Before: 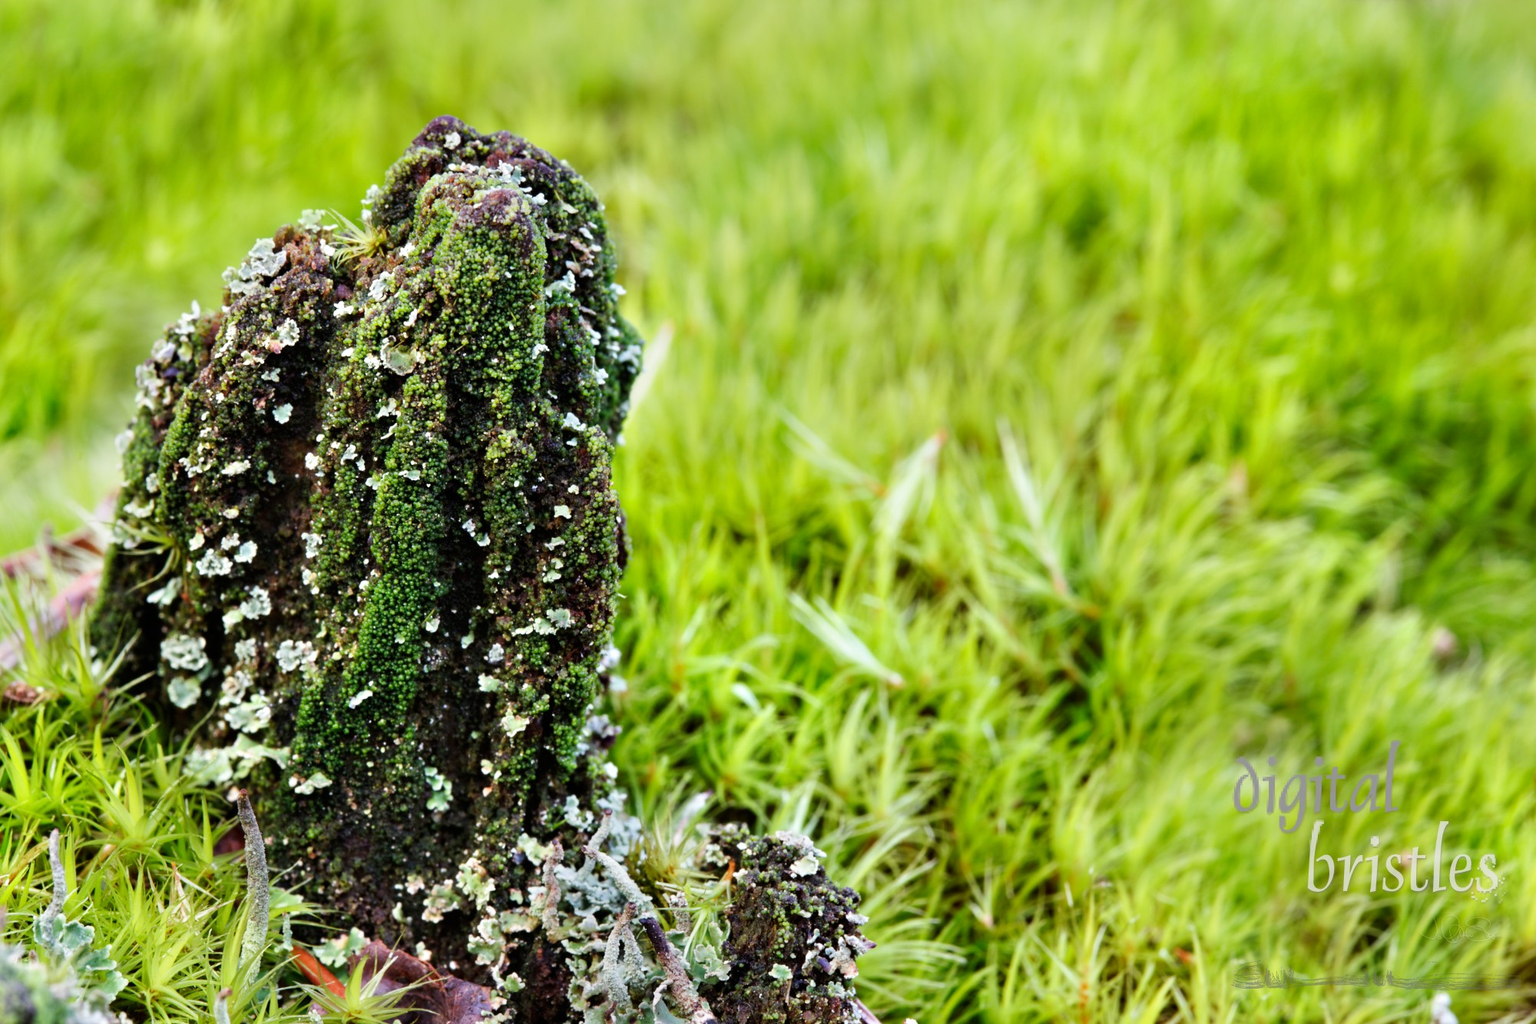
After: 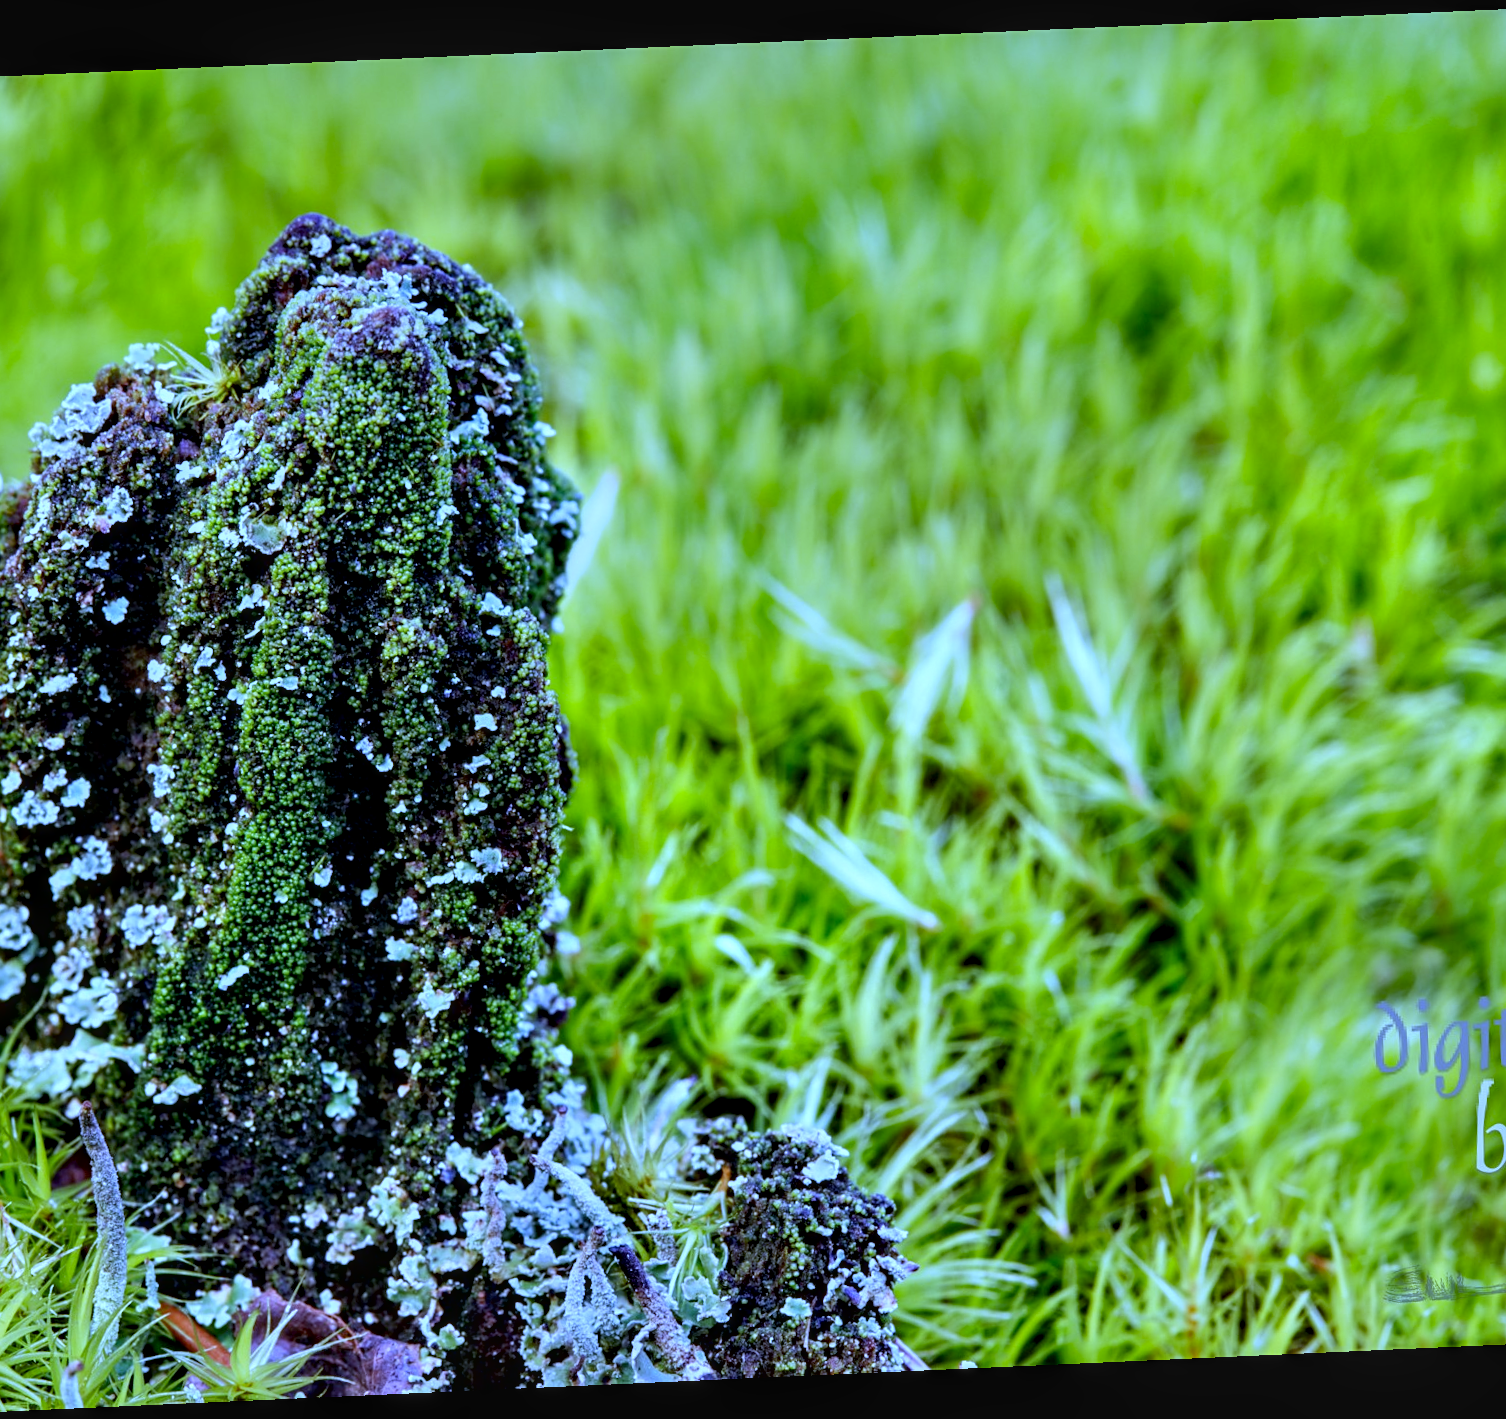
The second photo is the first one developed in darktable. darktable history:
crop: left 13.443%, right 13.31%
exposure: black level correction 0.007, compensate highlight preservation false
white balance: red 0.766, blue 1.537
sharpen: amount 0.2
local contrast: on, module defaults
rotate and perspective: rotation -2.56°, automatic cropping off
shadows and highlights: shadows 29.61, highlights -30.47, low approximation 0.01, soften with gaussian
